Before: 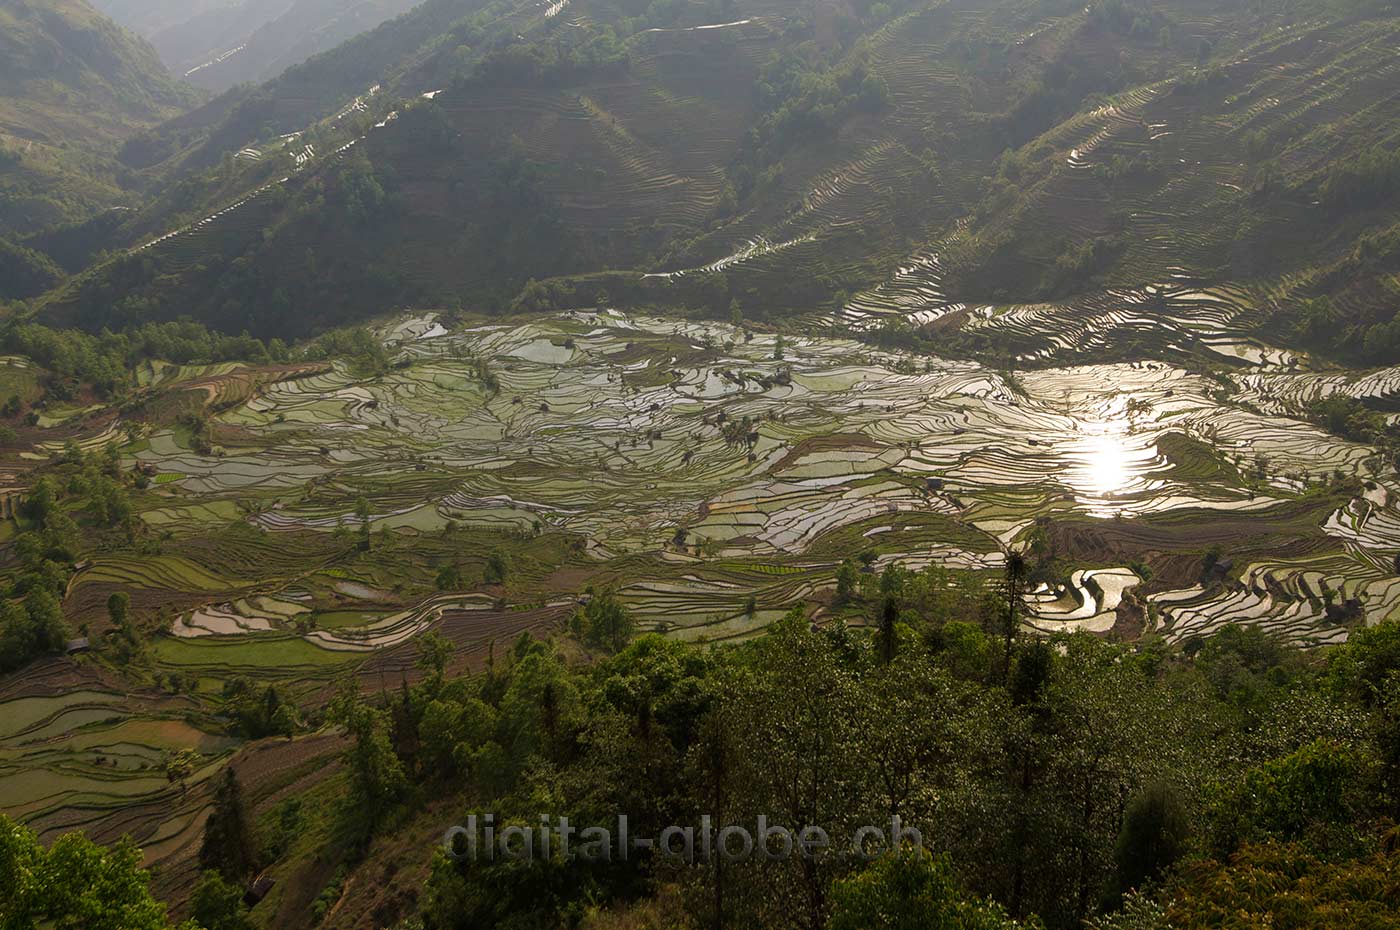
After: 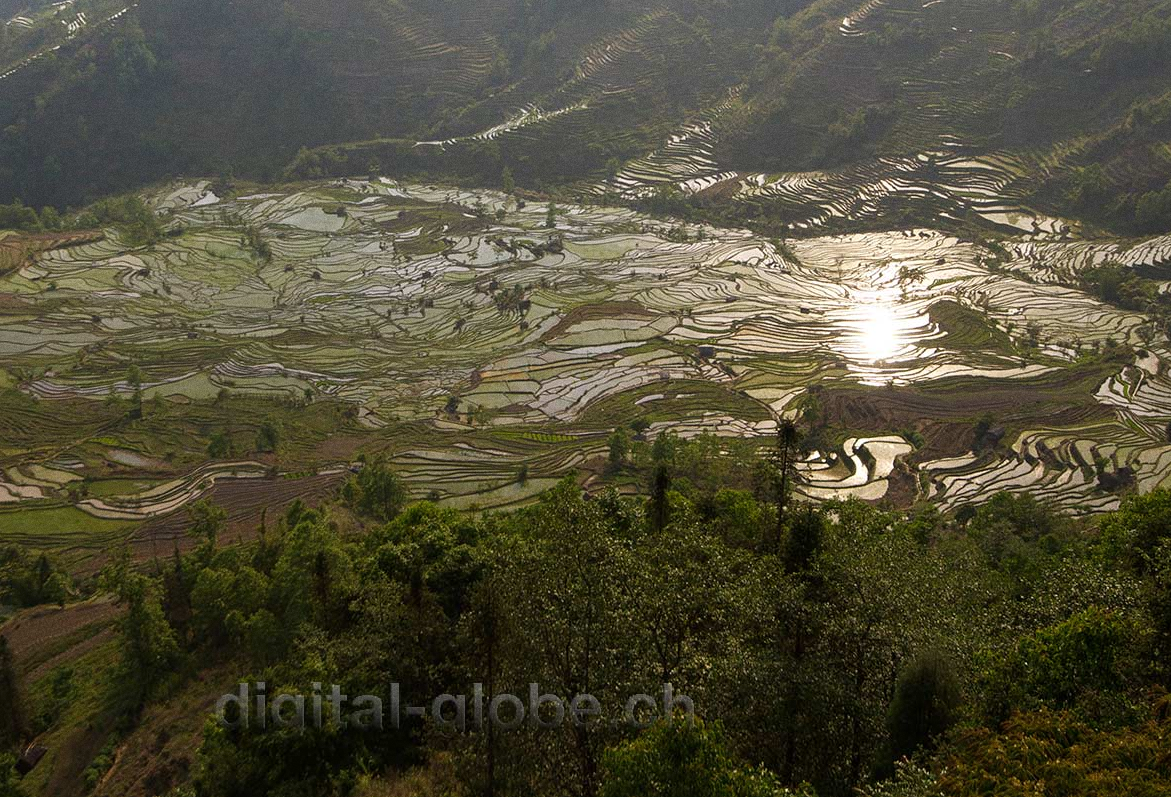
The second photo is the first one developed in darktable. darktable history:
grain: coarseness 0.09 ISO
crop: left 16.315%, top 14.246%
